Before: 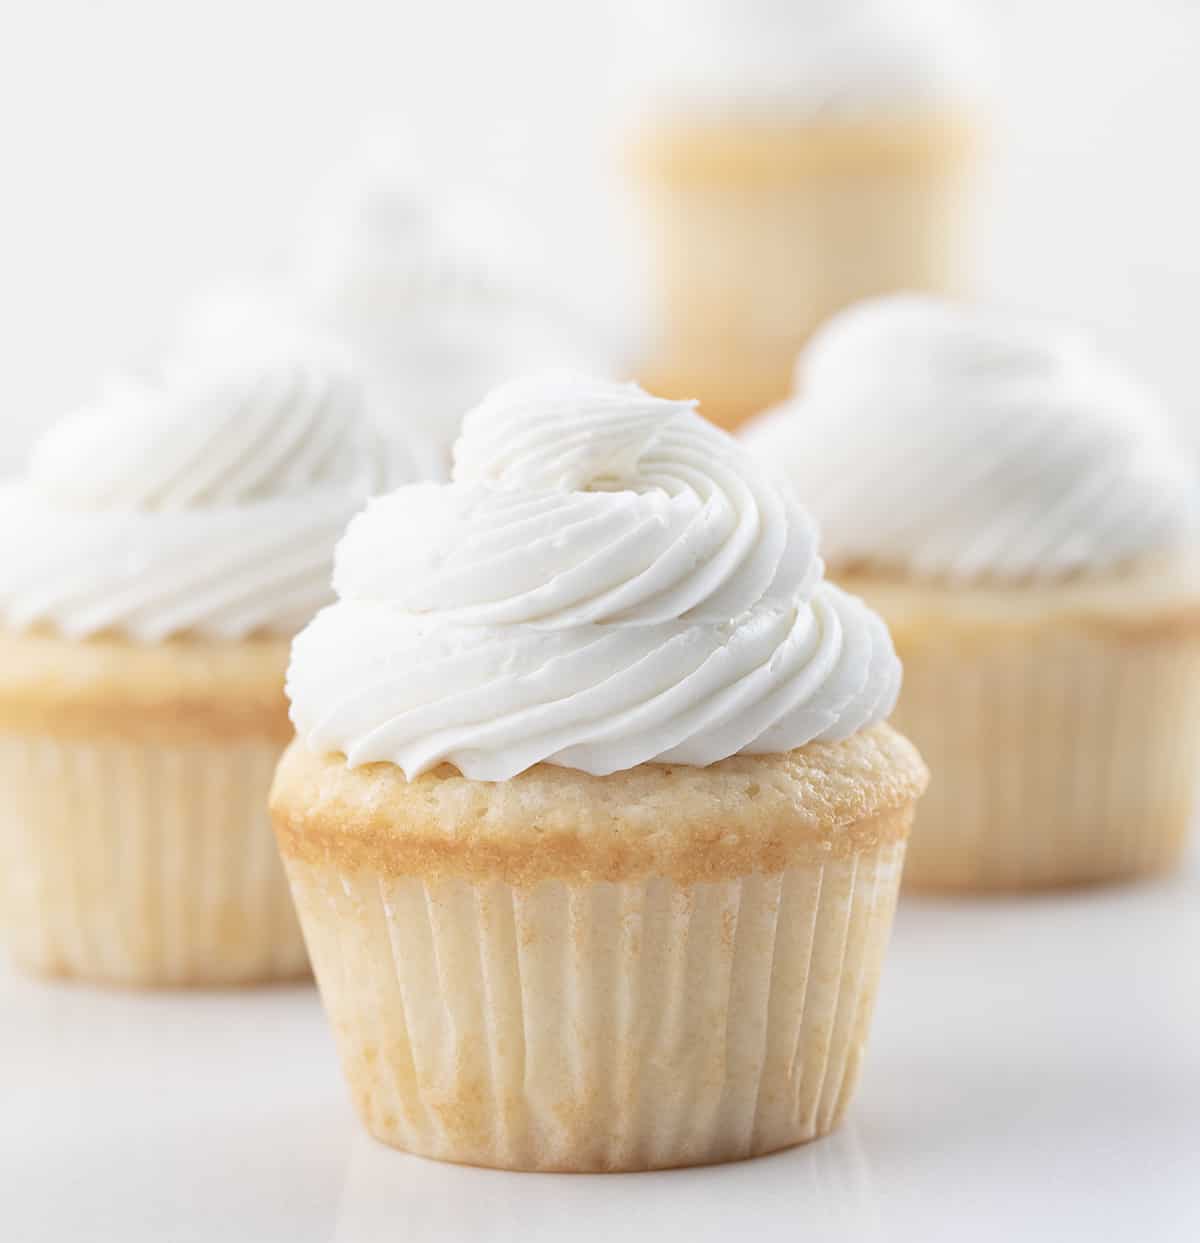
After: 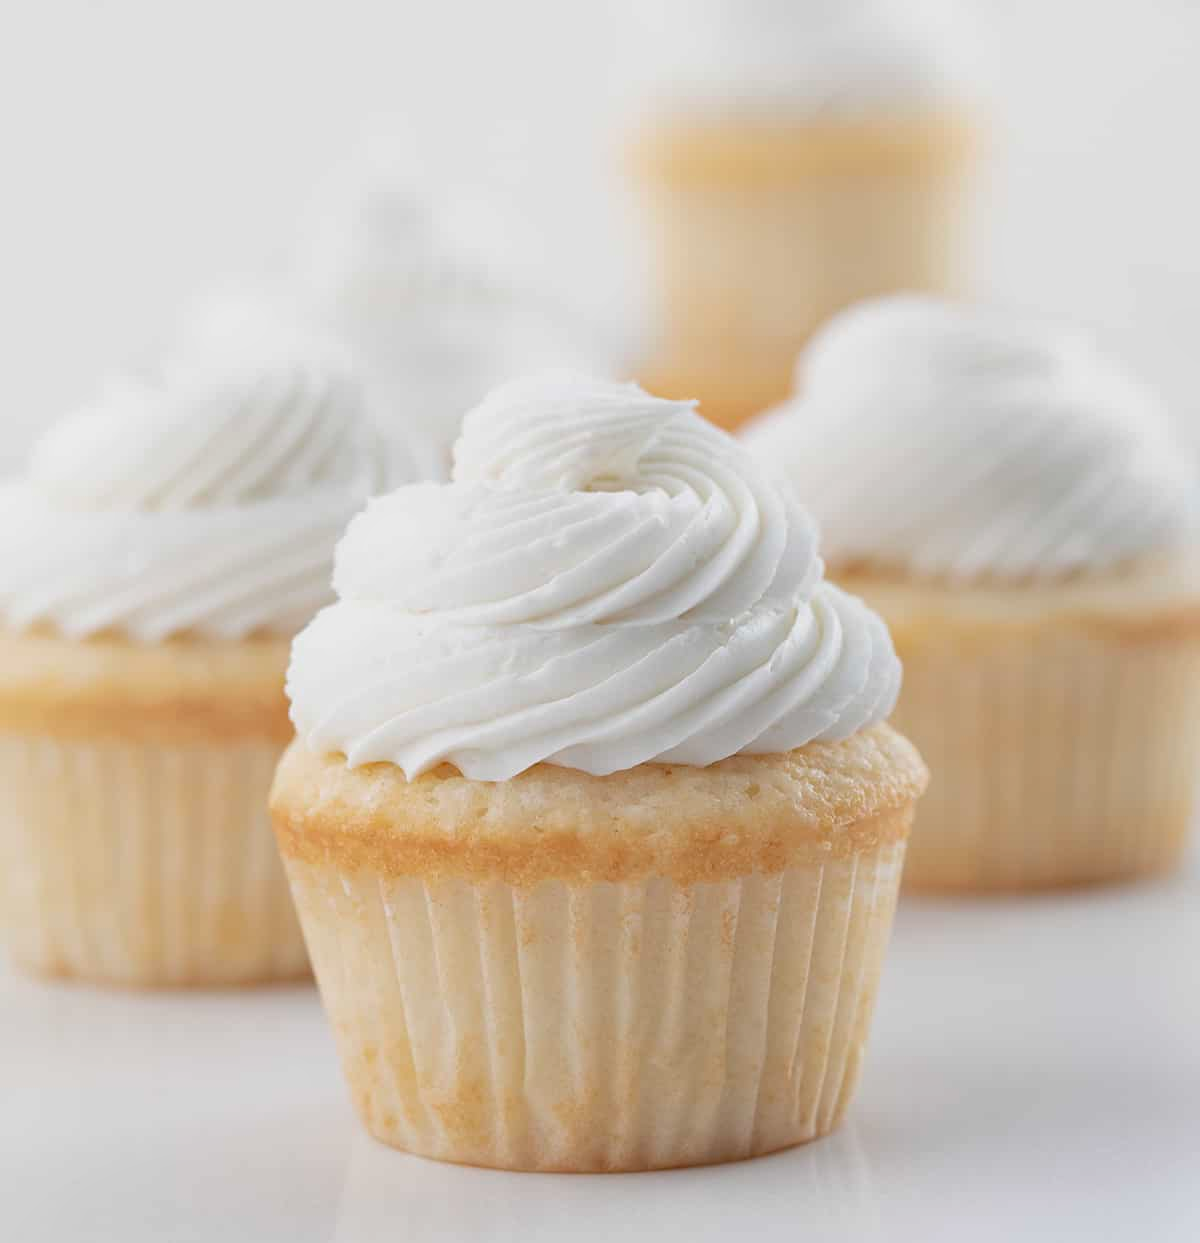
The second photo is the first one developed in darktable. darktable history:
exposure: black level correction 0.001, exposure 0.14 EV, compensate highlight preservation false
tone equalizer: -8 EV 0.25 EV, -7 EV 0.417 EV, -6 EV 0.417 EV, -5 EV 0.25 EV, -3 EV -0.25 EV, -2 EV -0.417 EV, -1 EV -0.417 EV, +0 EV -0.25 EV, edges refinement/feathering 500, mask exposure compensation -1.57 EV, preserve details guided filter
